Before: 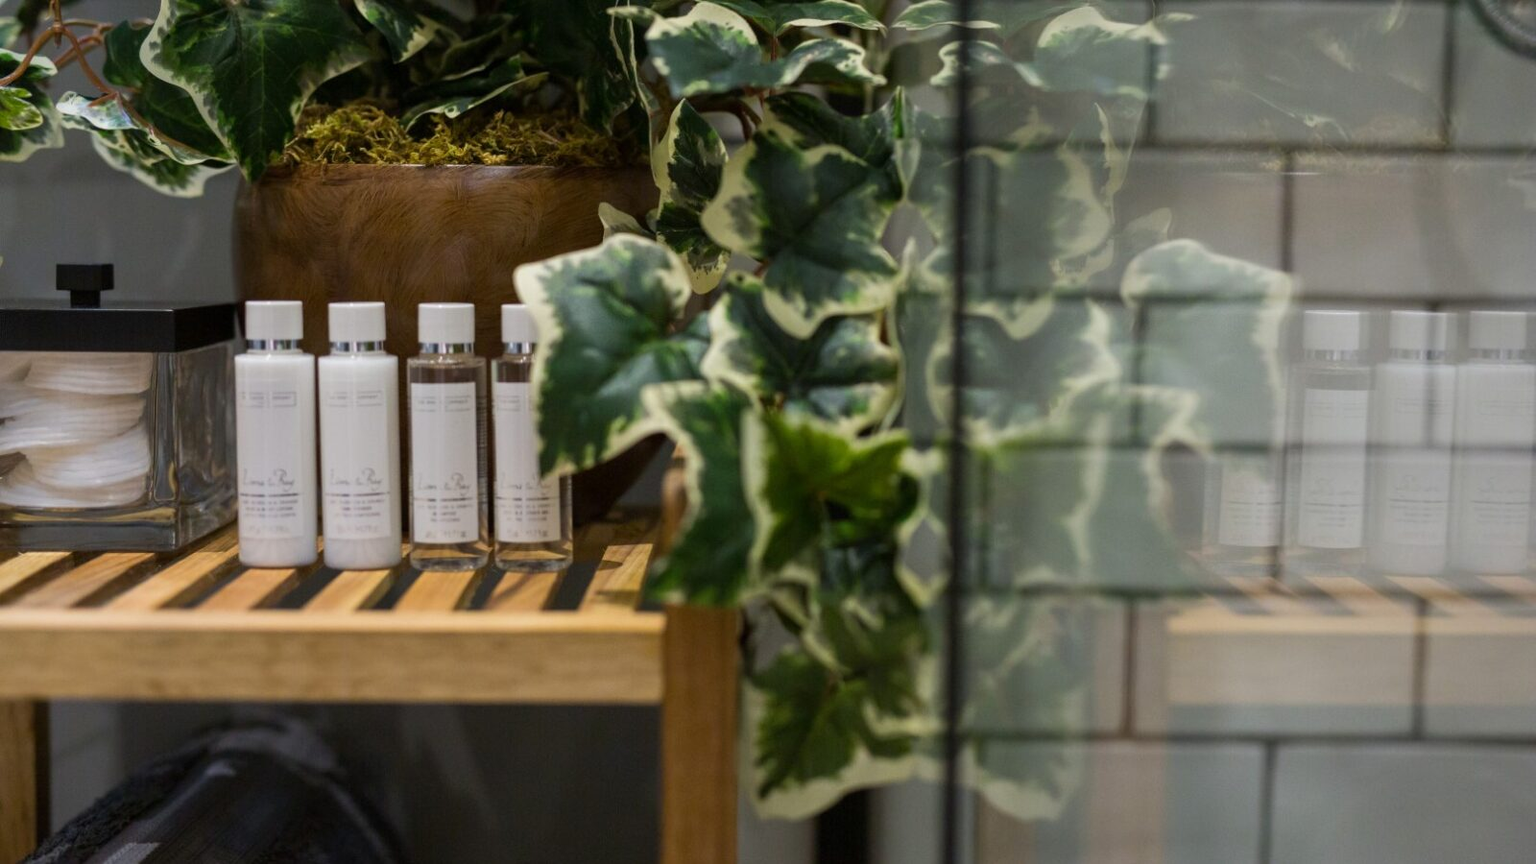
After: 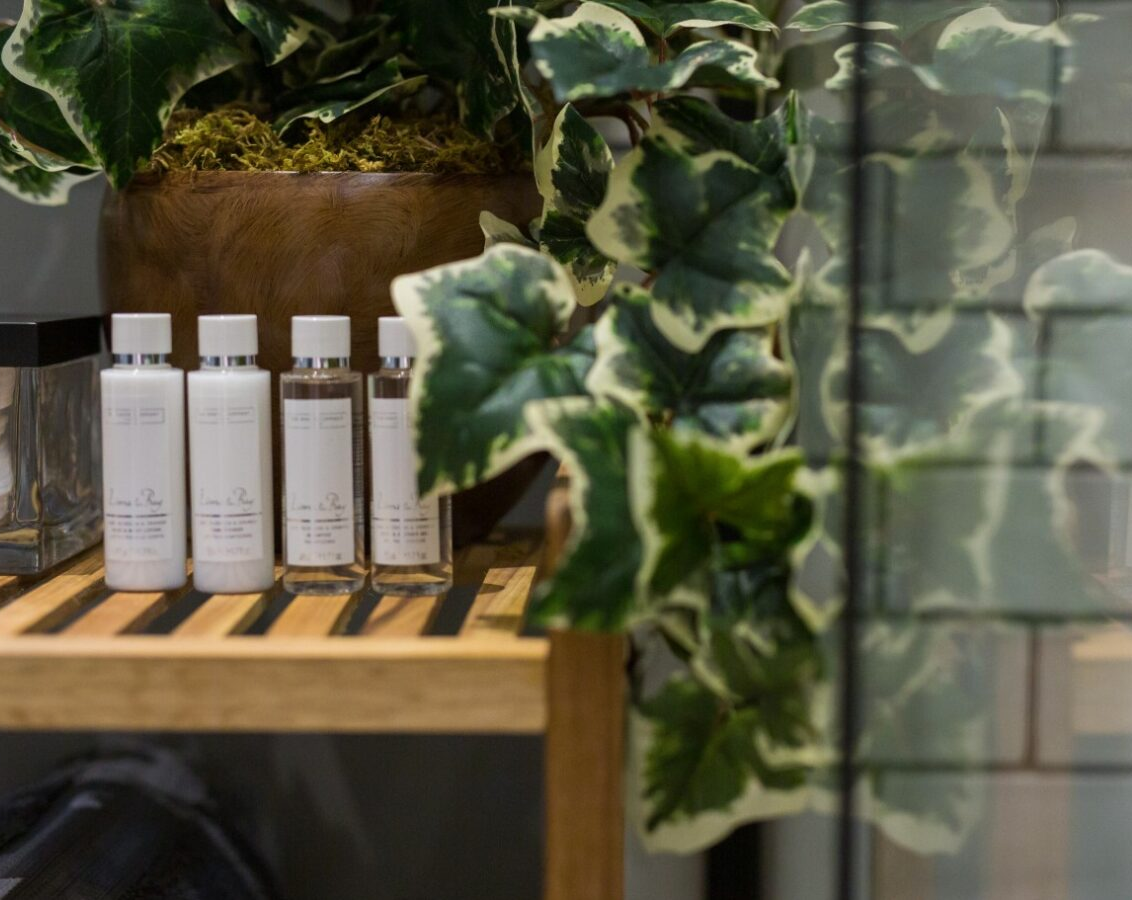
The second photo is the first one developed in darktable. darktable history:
crop and rotate: left 9.008%, right 20.232%
color balance rgb: perceptual saturation grading › global saturation -12.321%, global vibrance 30.138%
